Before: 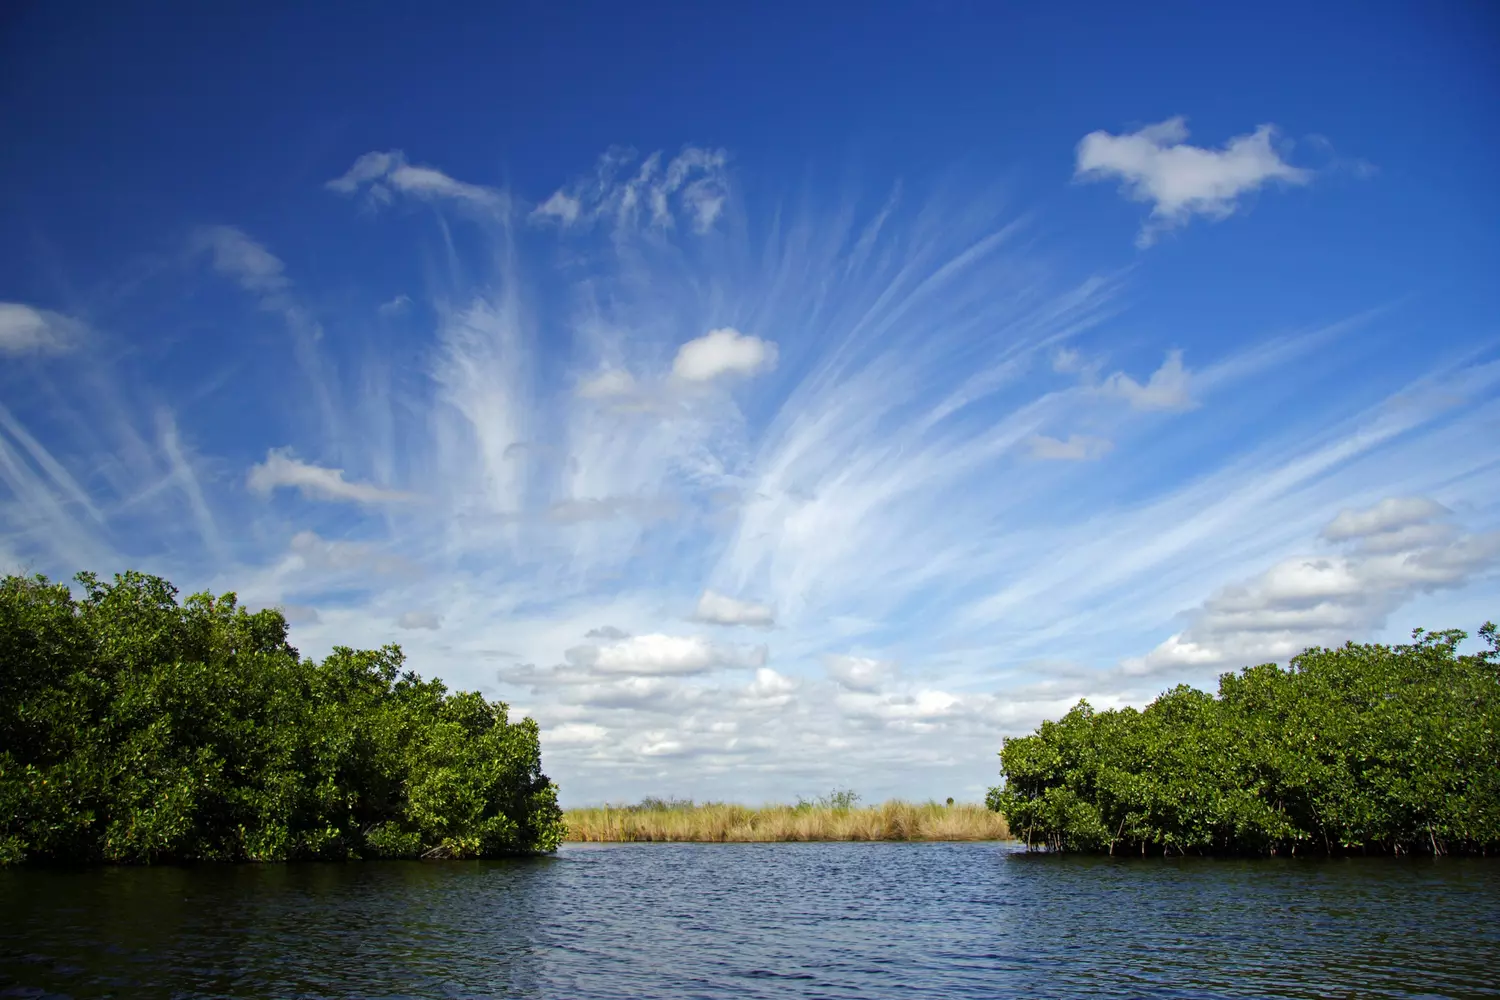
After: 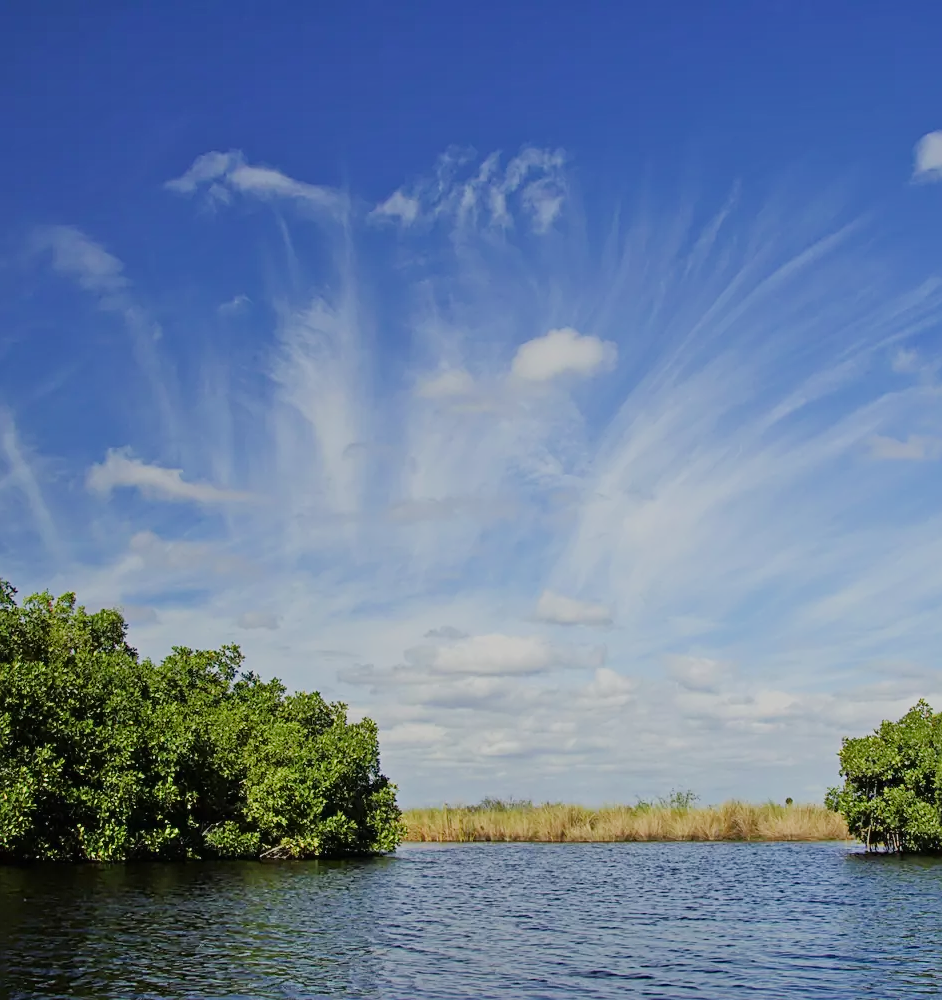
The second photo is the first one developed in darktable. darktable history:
crop: left 10.74%, right 26.441%
tone equalizer: -7 EV 0.148 EV, -6 EV 0.565 EV, -5 EV 1.13 EV, -4 EV 1.34 EV, -3 EV 1.17 EV, -2 EV 0.6 EV, -1 EV 0.163 EV
filmic rgb: black relative exposure -16 EV, white relative exposure 6.92 EV, hardness 4.71, color science v5 (2021), iterations of high-quality reconstruction 0, contrast in shadows safe, contrast in highlights safe
exposure: exposure -0.041 EV, compensate exposure bias true, compensate highlight preservation false
sharpen: on, module defaults
